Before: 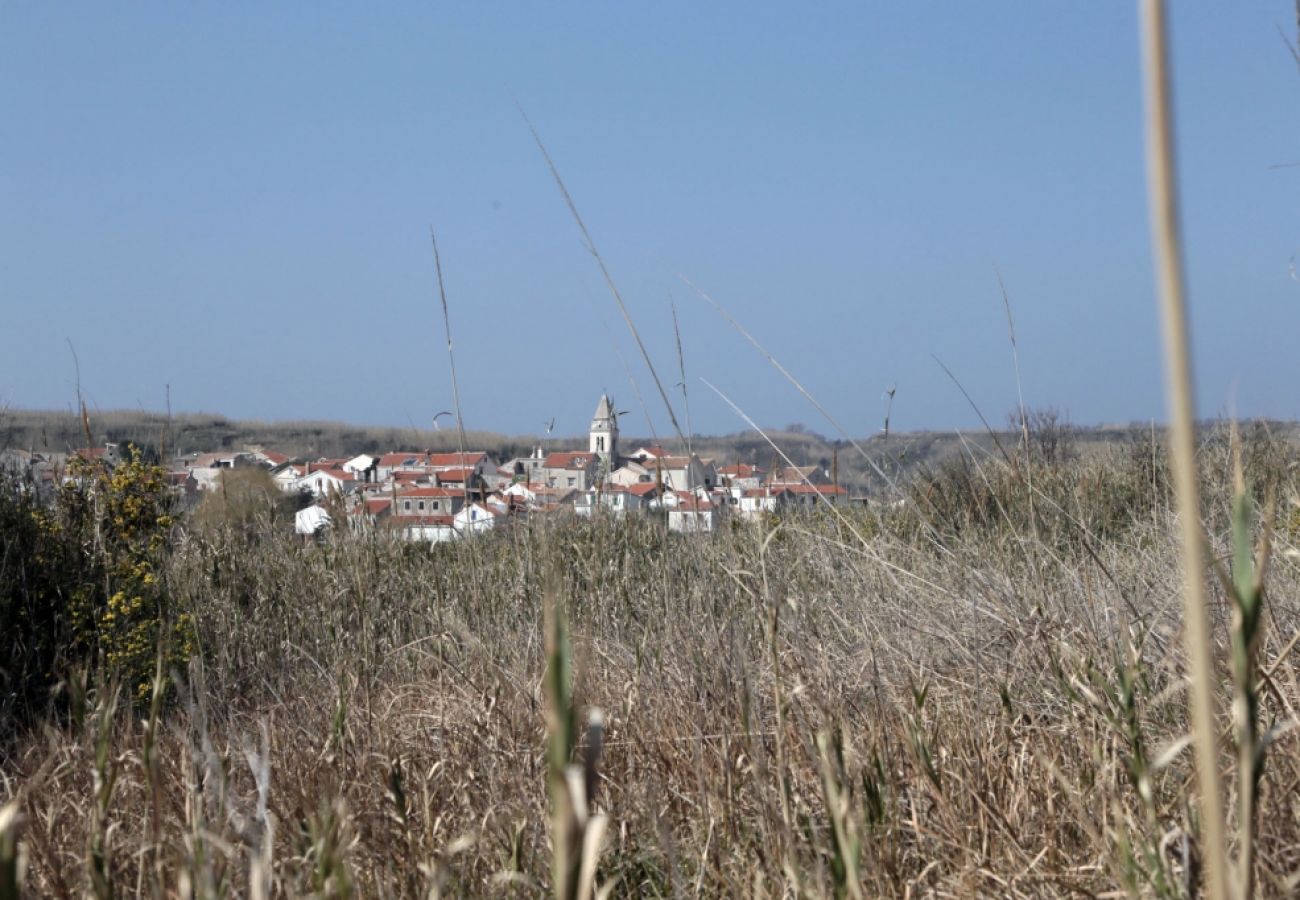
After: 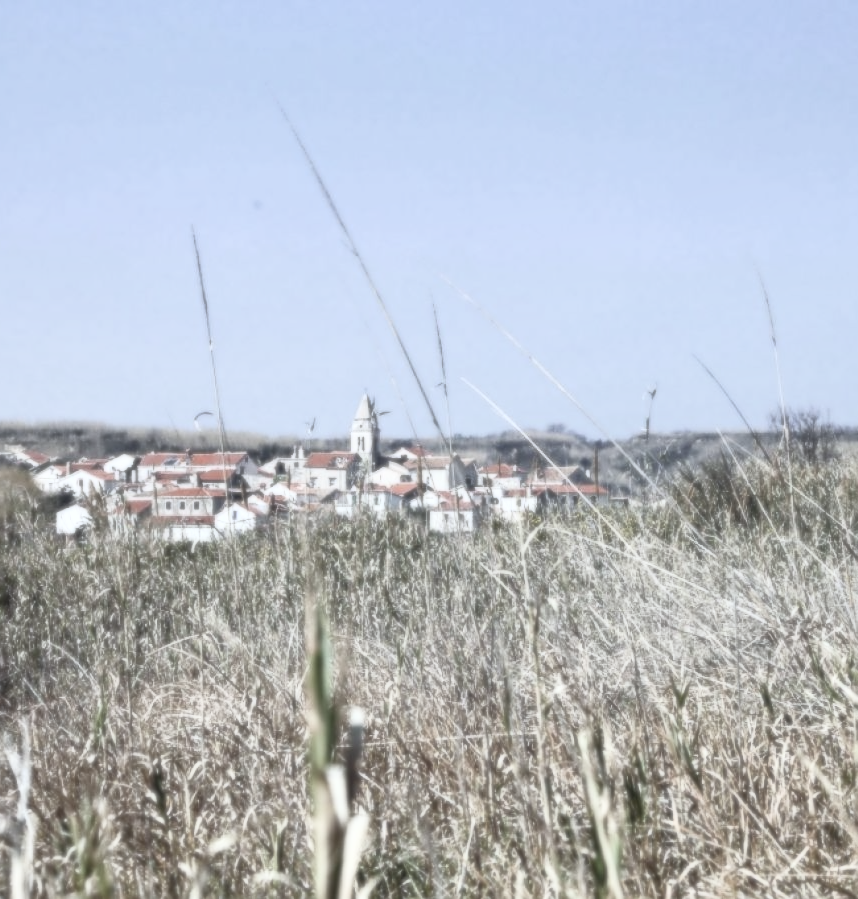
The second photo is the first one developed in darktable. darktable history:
crop and rotate: left 18.442%, right 15.508%
shadows and highlights: soften with gaussian
graduated density: density 0.38 EV, hardness 21%, rotation -6.11°, saturation 32%
white balance: red 0.925, blue 1.046
sharpen: on, module defaults
contrast brightness saturation: contrast 0.43, brightness 0.56, saturation -0.19
soften: size 8.67%, mix 49%
